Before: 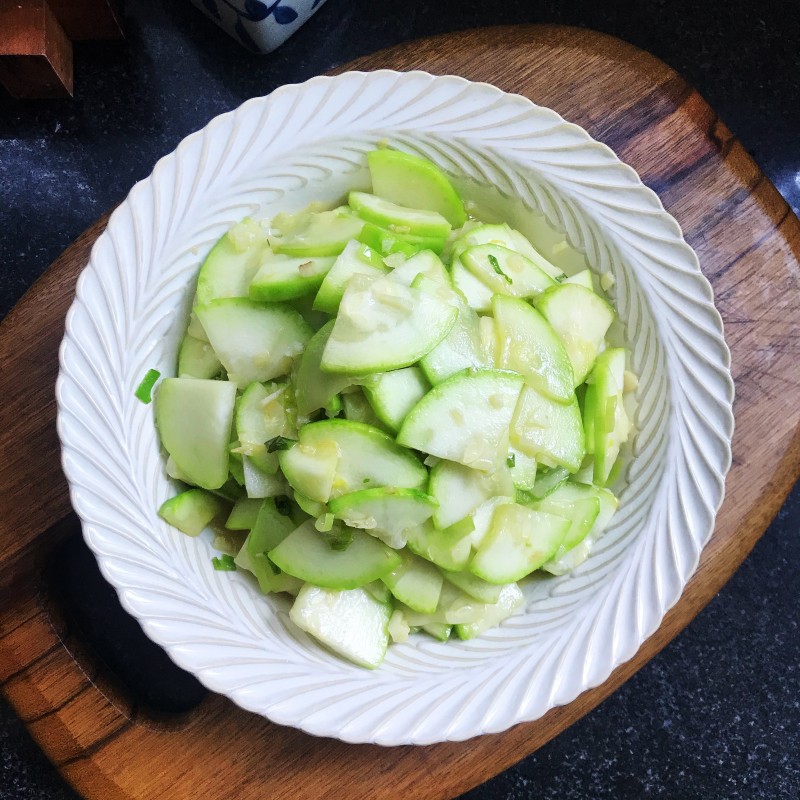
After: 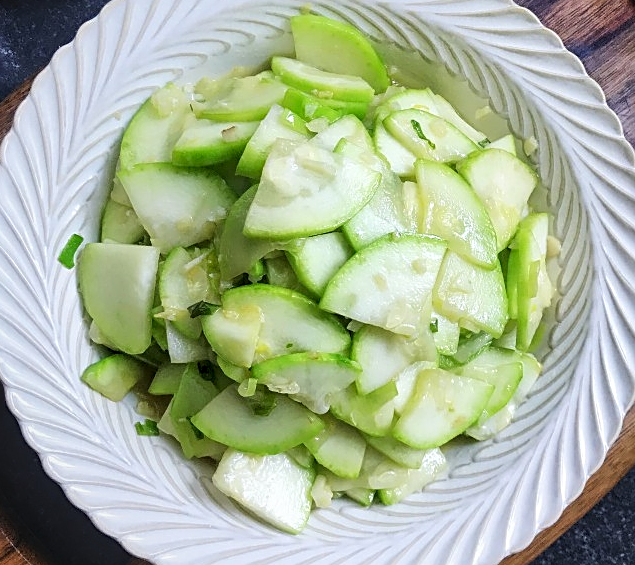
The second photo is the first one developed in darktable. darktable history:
crop: left 9.712%, top 16.928%, right 10.845%, bottom 12.332%
sharpen: on, module defaults
local contrast: on, module defaults
